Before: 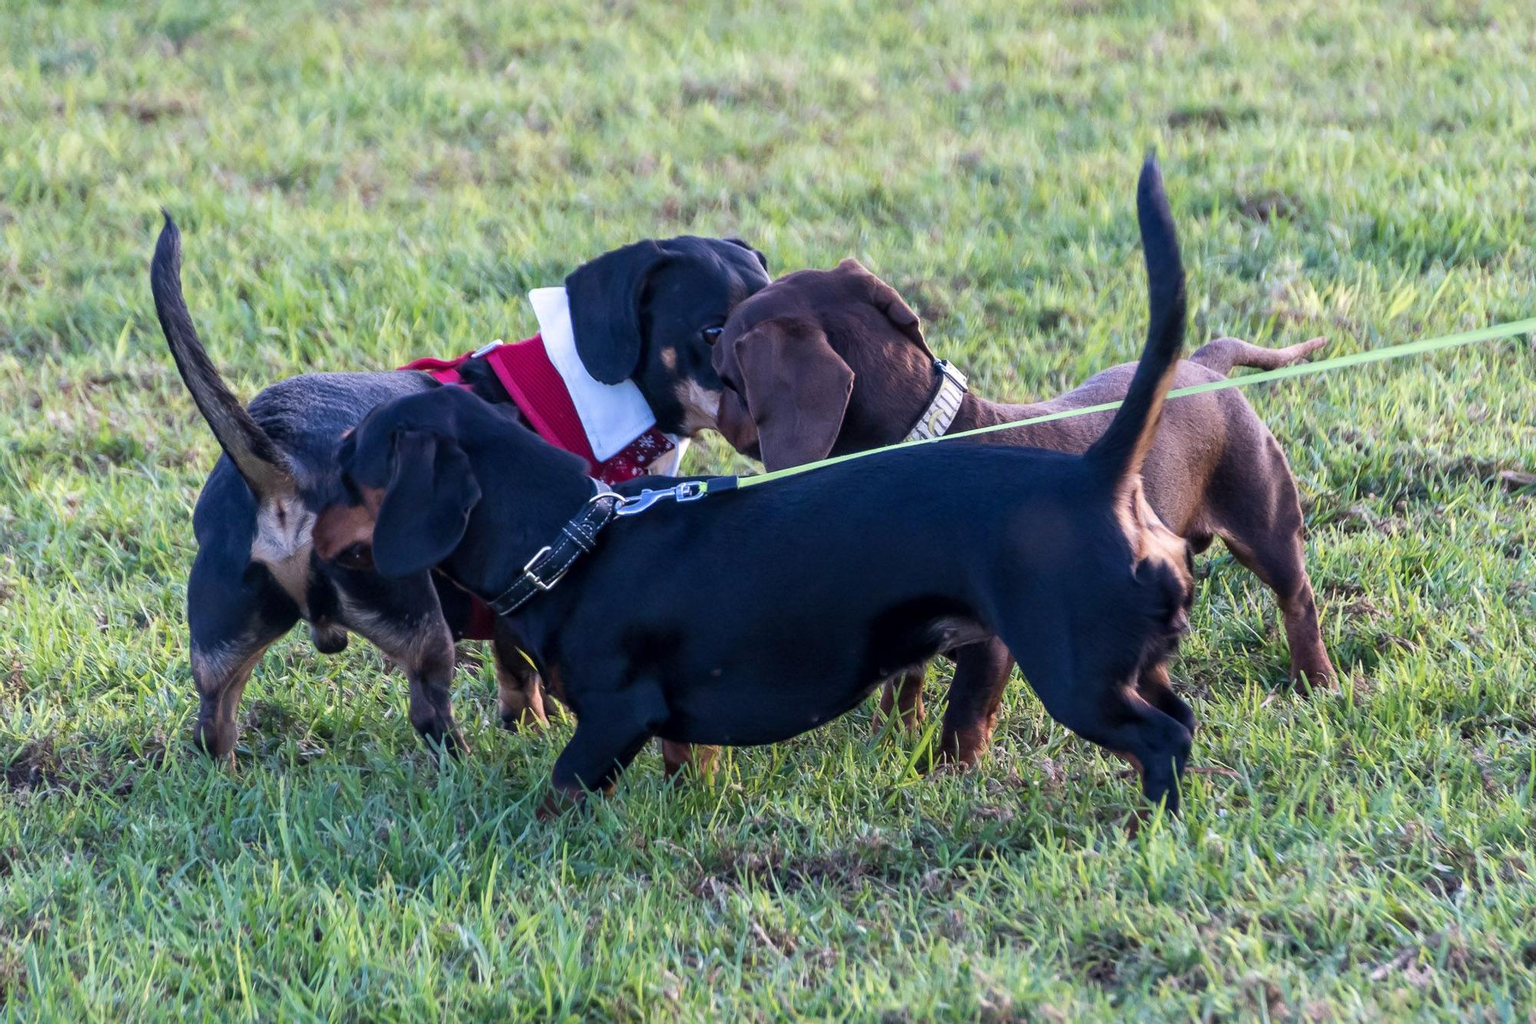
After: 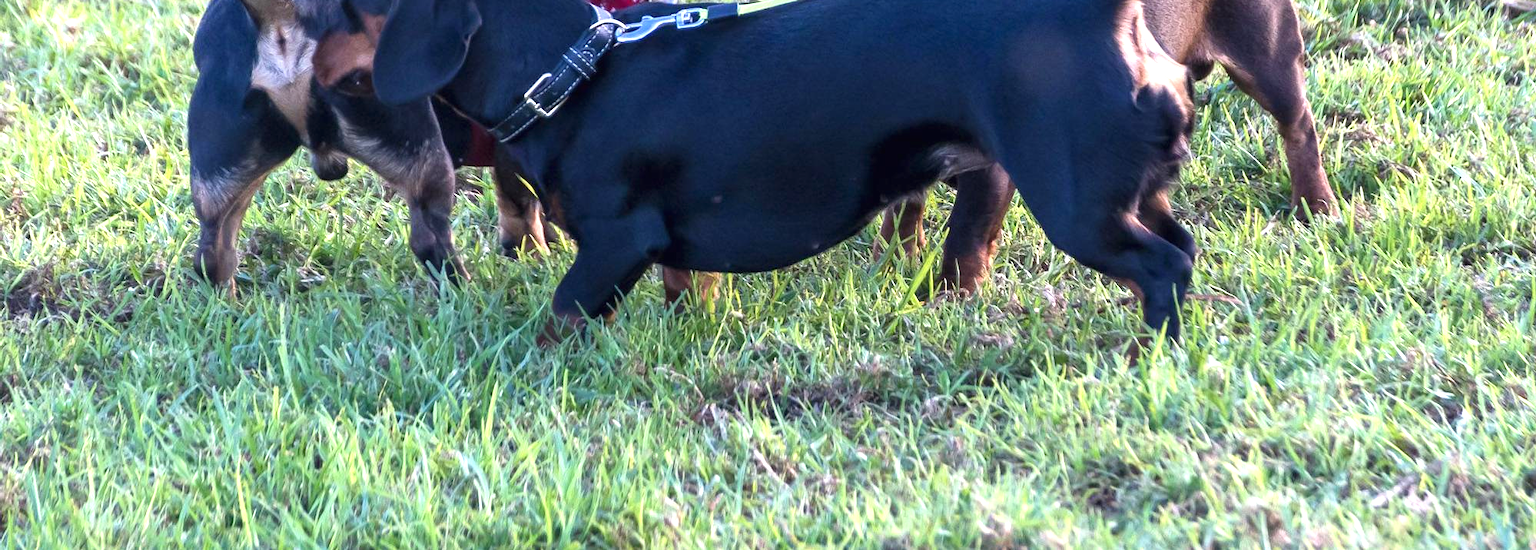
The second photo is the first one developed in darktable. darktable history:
exposure: black level correction -0.001, exposure 0.9 EV, compensate exposure bias true, compensate highlight preservation false
crop and rotate: top 46.237%
